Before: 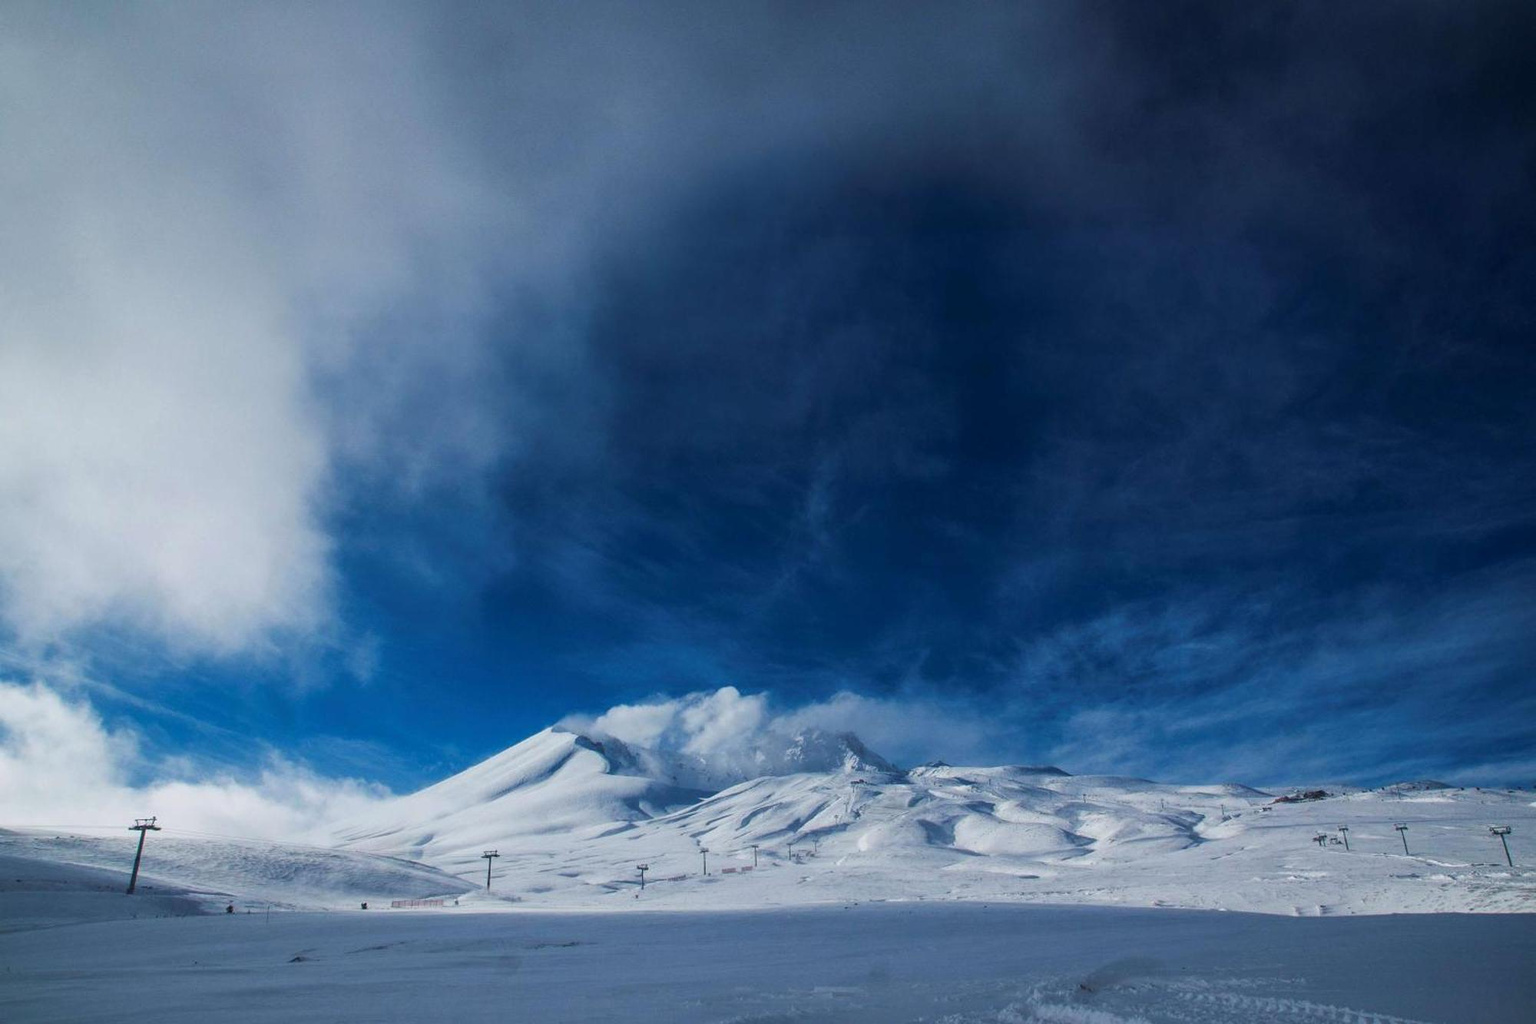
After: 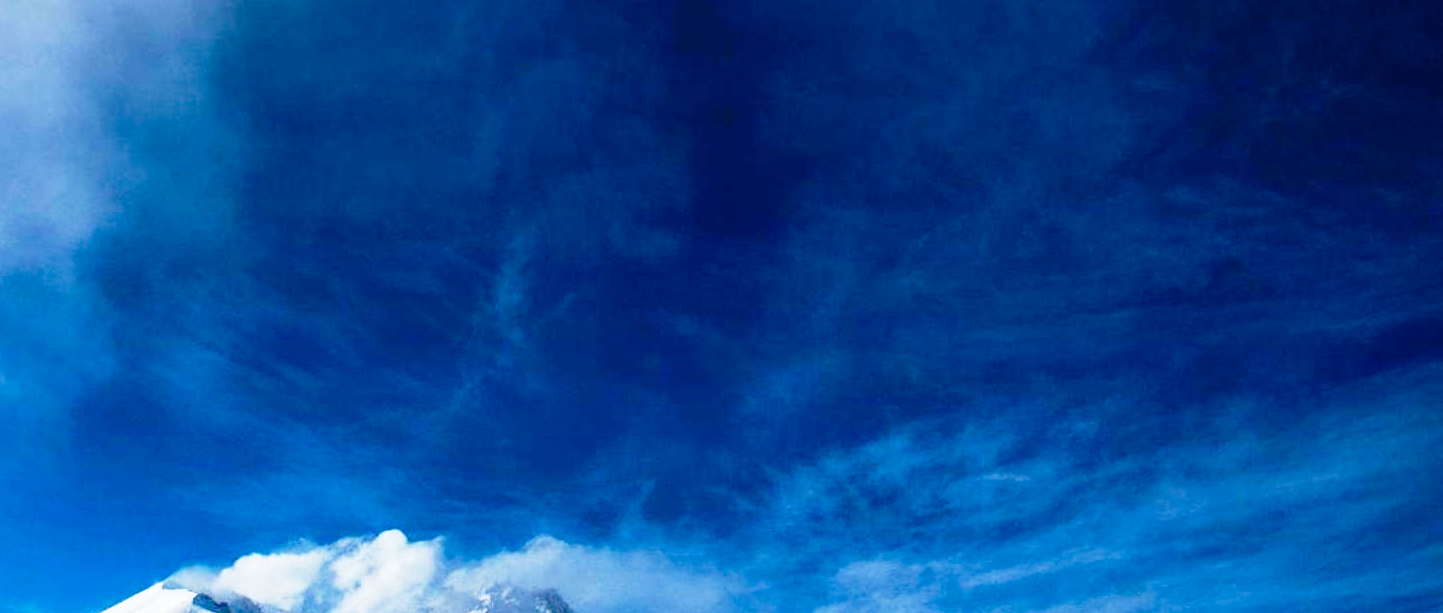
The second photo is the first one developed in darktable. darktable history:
haze removal: compatibility mode true, adaptive false
crop and rotate: left 27.821%, top 27.34%, bottom 26.654%
base curve: curves: ch0 [(0, 0) (0.012, 0.01) (0.073, 0.168) (0.31, 0.711) (0.645, 0.957) (1, 1)], preserve colors none
